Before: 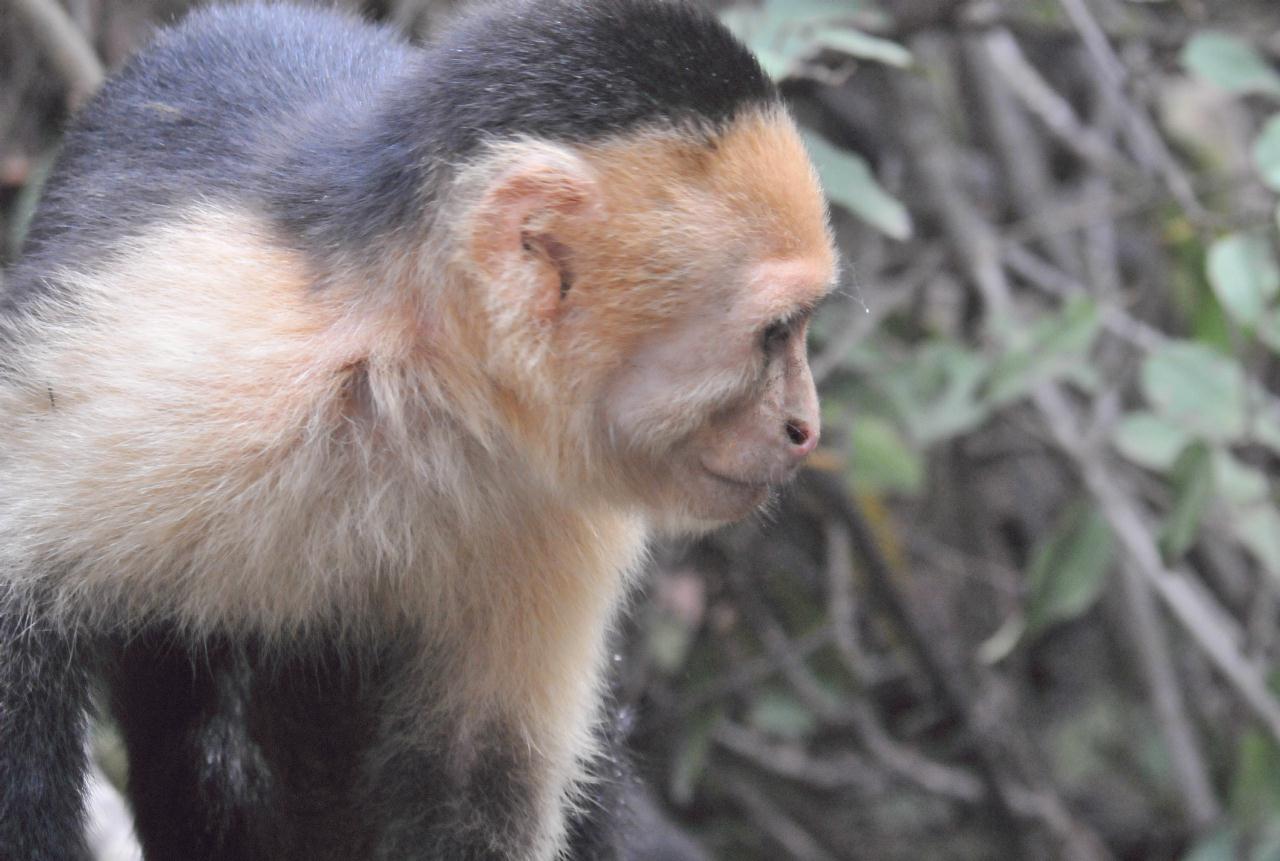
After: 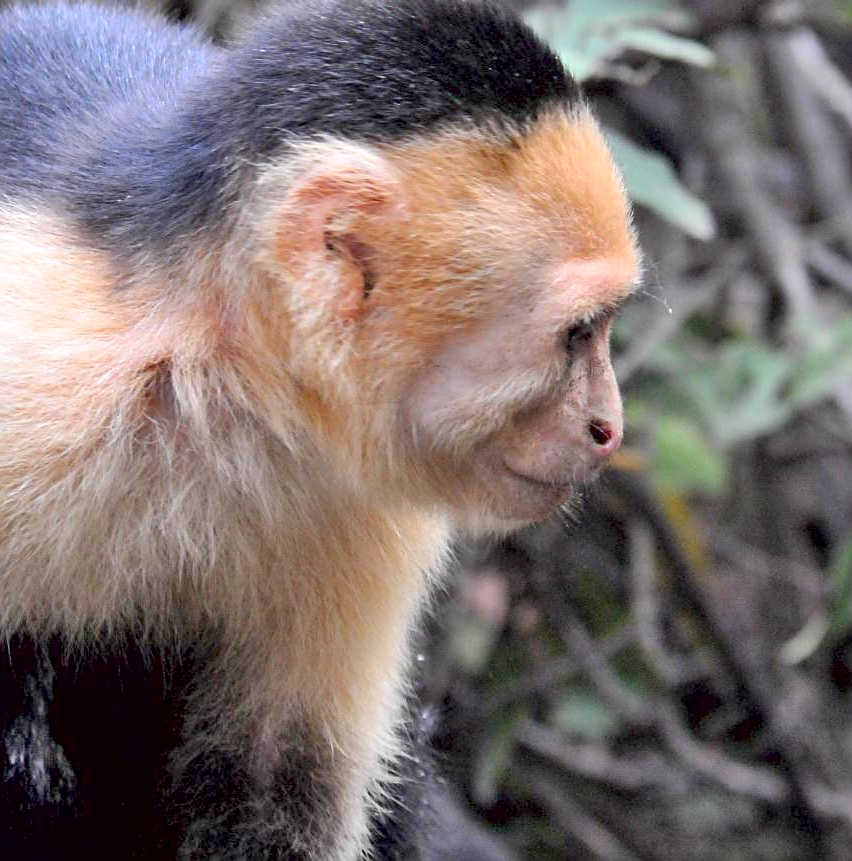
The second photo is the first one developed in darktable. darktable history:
crop and rotate: left 15.468%, right 17.945%
shadows and highlights: shadows 36.49, highlights -27.55, highlights color adjustment 52.56%, soften with gaussian
contrast brightness saturation: contrast 0.095, saturation 0.277
sharpen: on, module defaults
exposure: black level correction 0.026, exposure 0.181 EV, compensate highlight preservation false
tone equalizer: on, module defaults
